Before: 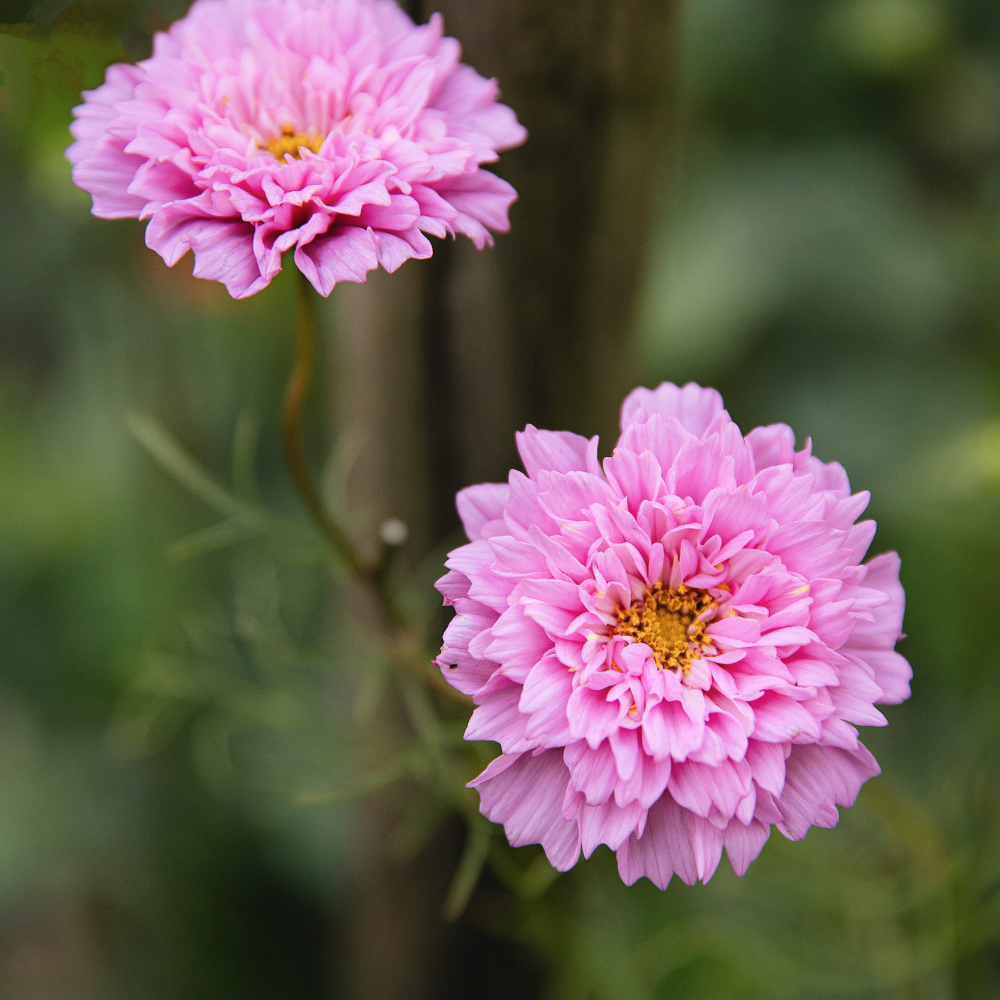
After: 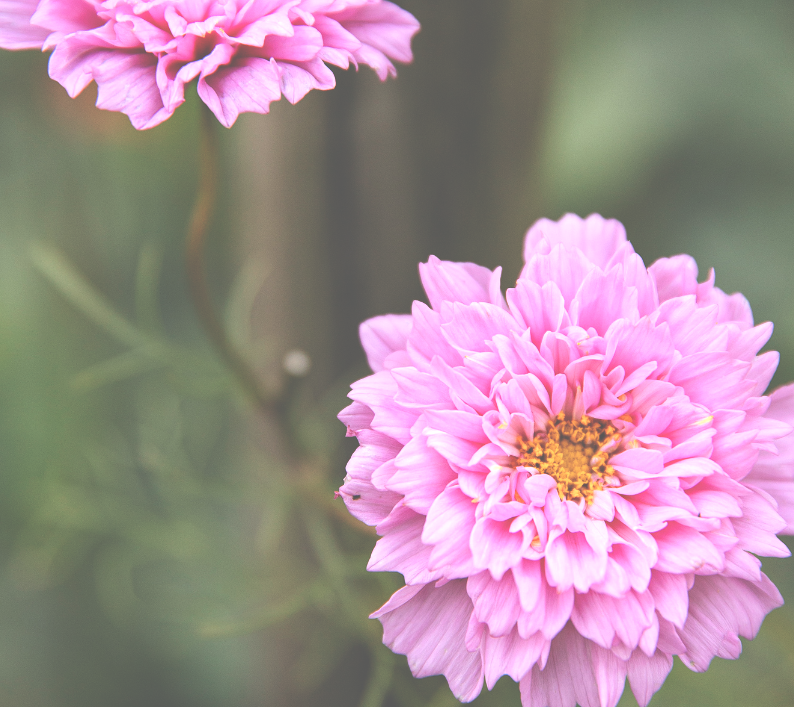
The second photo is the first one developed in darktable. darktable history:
exposure: black level correction -0.071, exposure 0.5 EV, compensate highlight preservation false
crop: left 9.712%, top 16.928%, right 10.845%, bottom 12.332%
